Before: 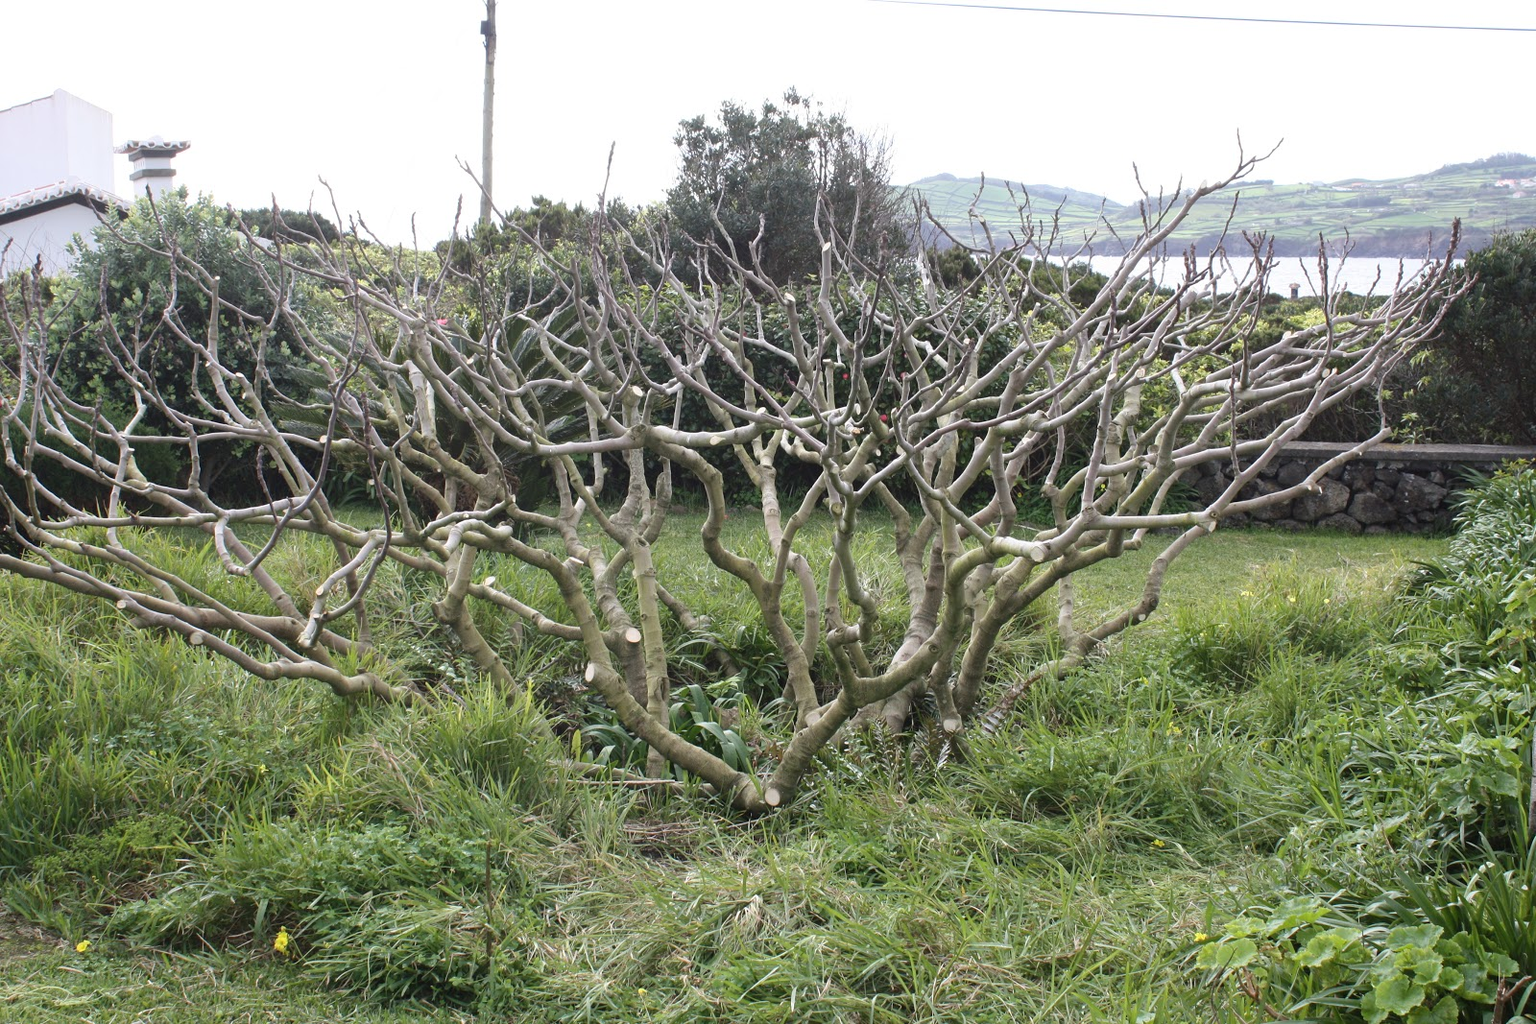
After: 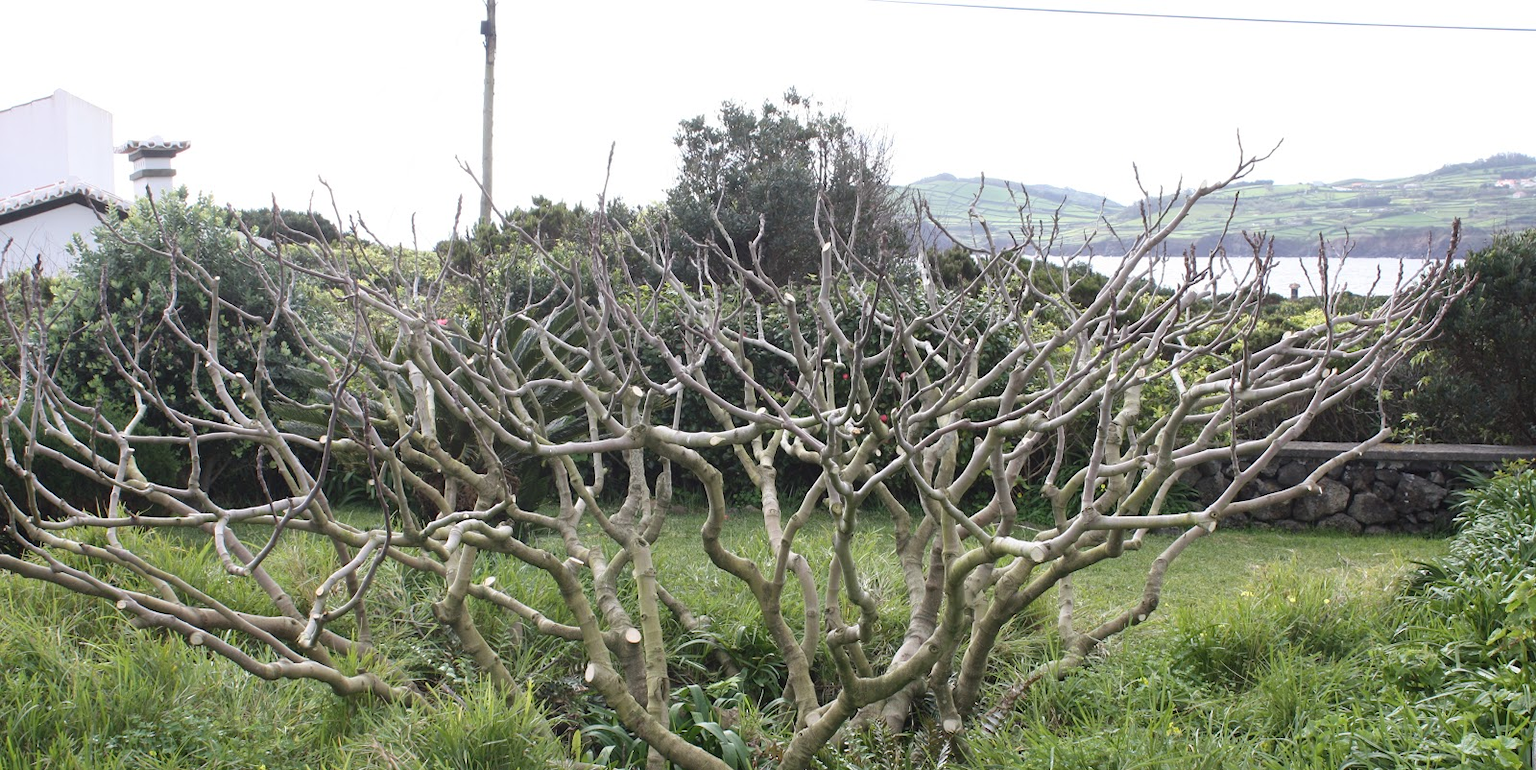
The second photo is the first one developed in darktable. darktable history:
crop: bottom 24.658%
